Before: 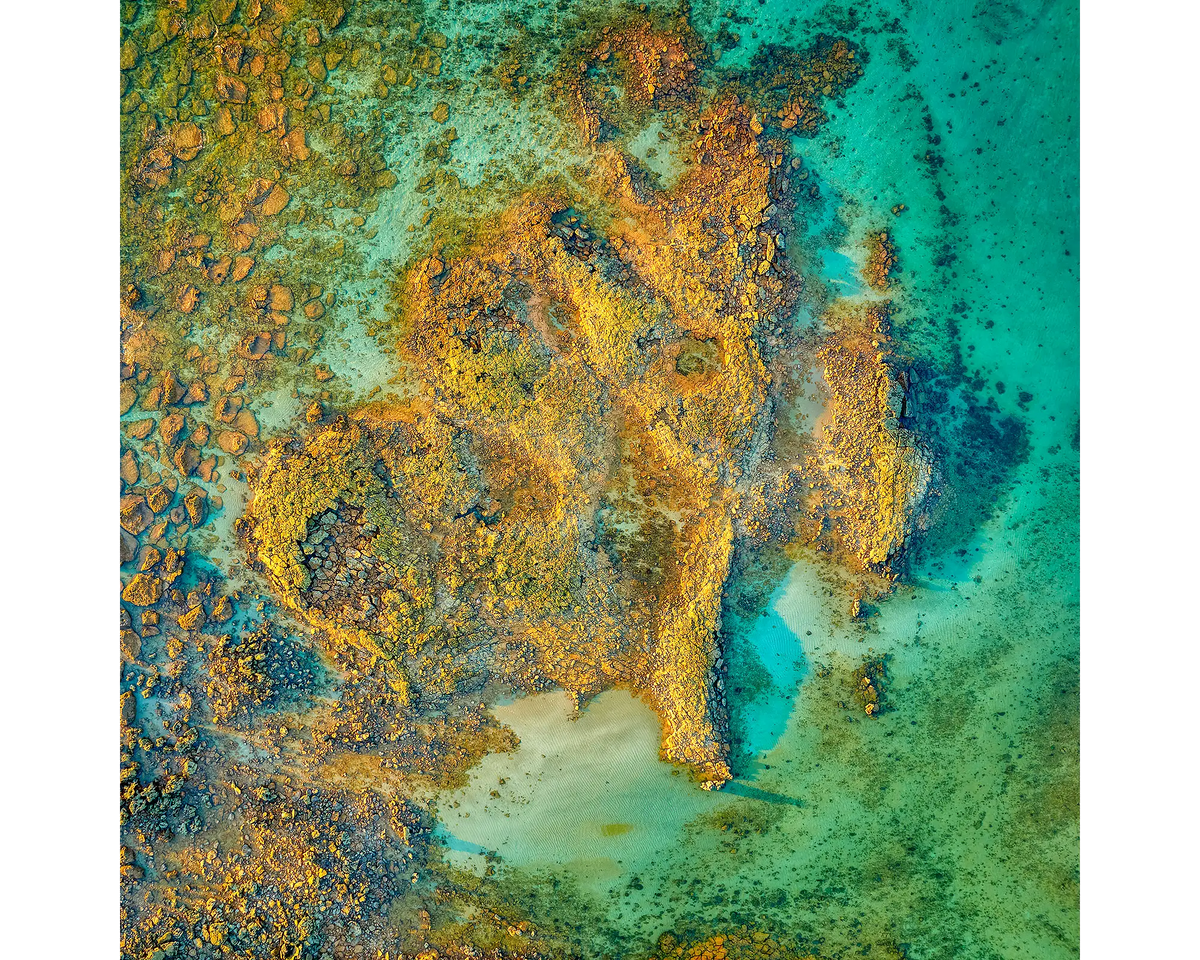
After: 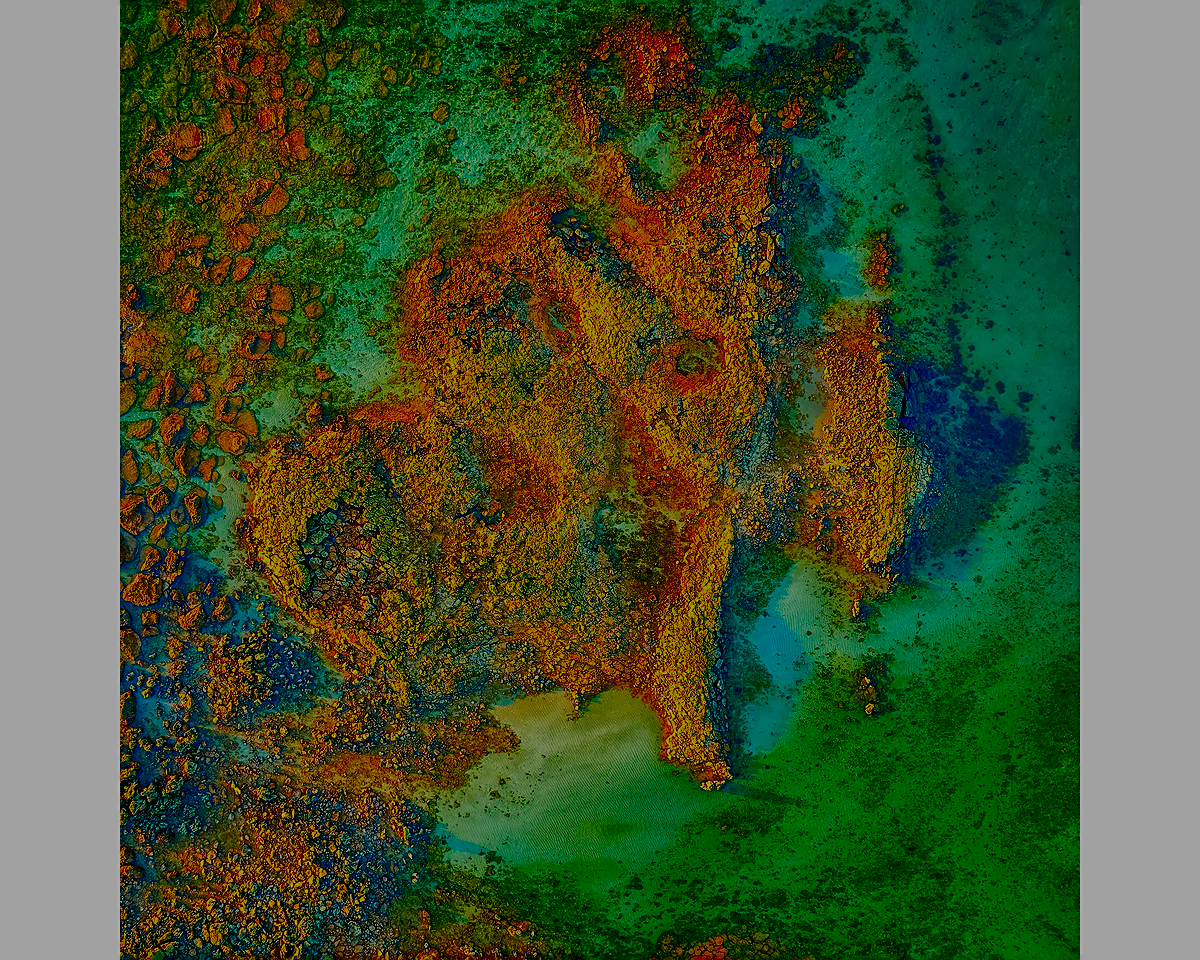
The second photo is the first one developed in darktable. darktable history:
filmic rgb: black relative exposure -6.04 EV, white relative exposure 6.97 EV, hardness 2.25
contrast brightness saturation: brightness -0.982, saturation 0.982
exposure: exposure 0.671 EV, compensate highlight preservation false
sharpen: on, module defaults
